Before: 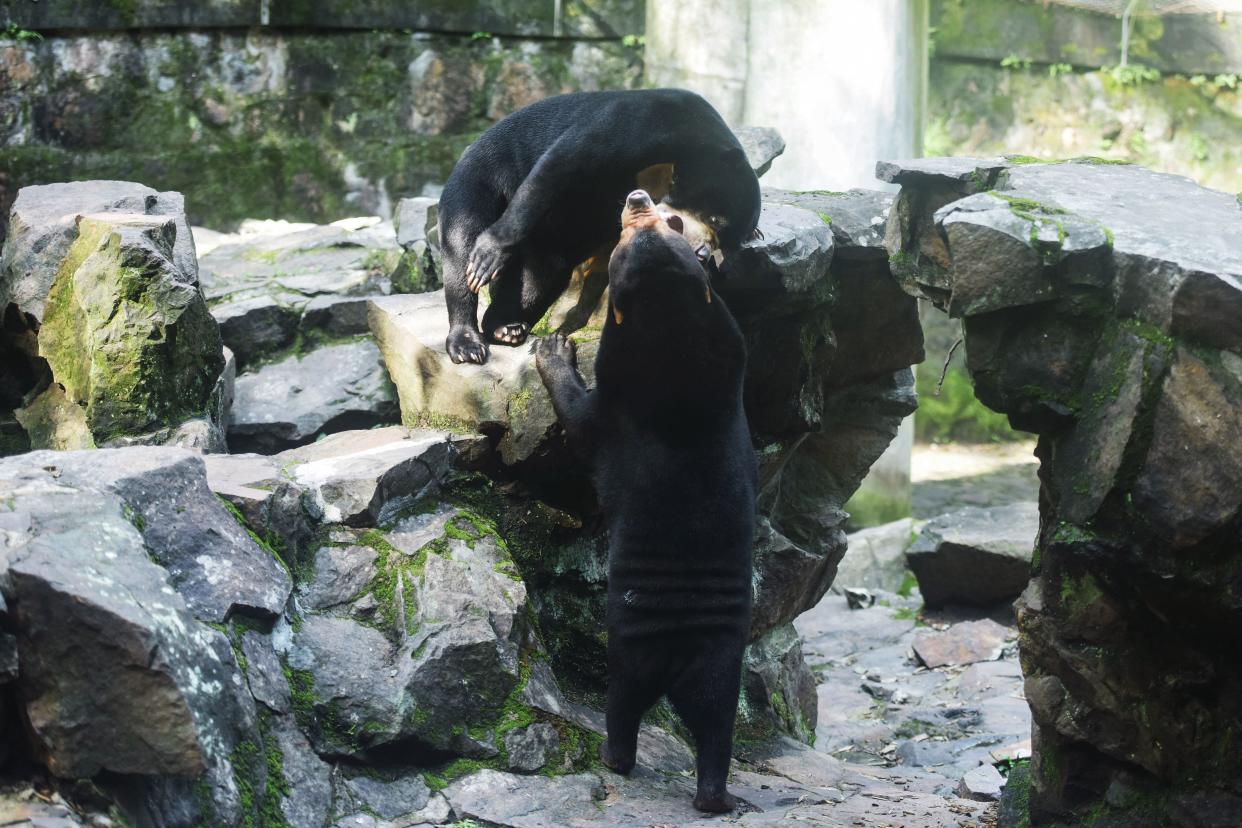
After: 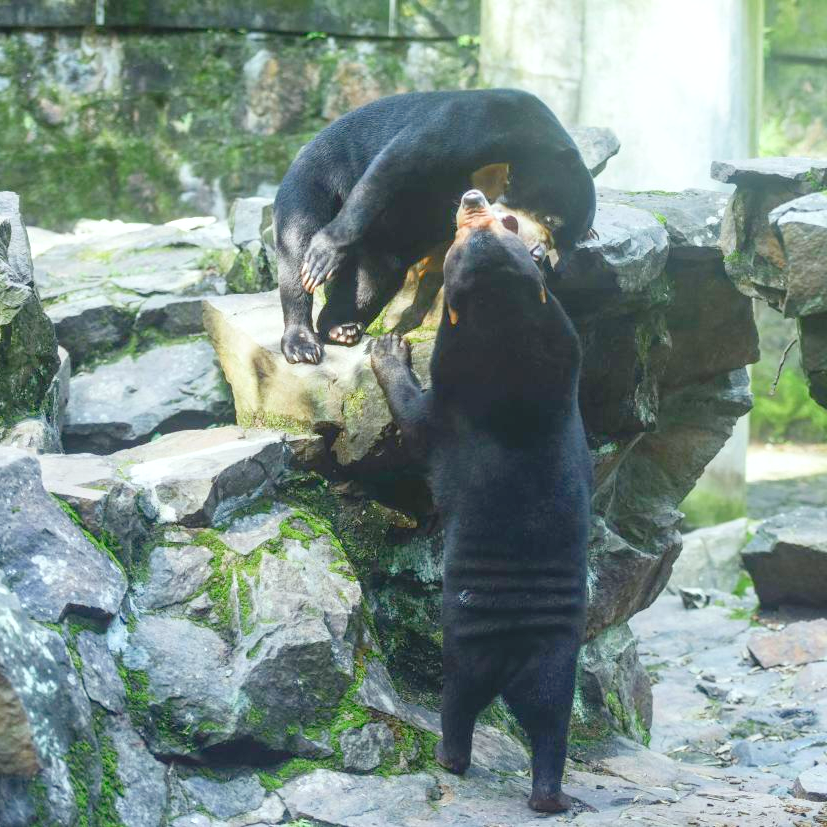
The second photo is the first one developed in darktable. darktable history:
local contrast: detail 110%
crop and rotate: left 13.342%, right 19.991%
levels: levels [0, 0.397, 0.955]
color calibration: illuminant Planckian (black body), x 0.351, y 0.352, temperature 4794.27 K
